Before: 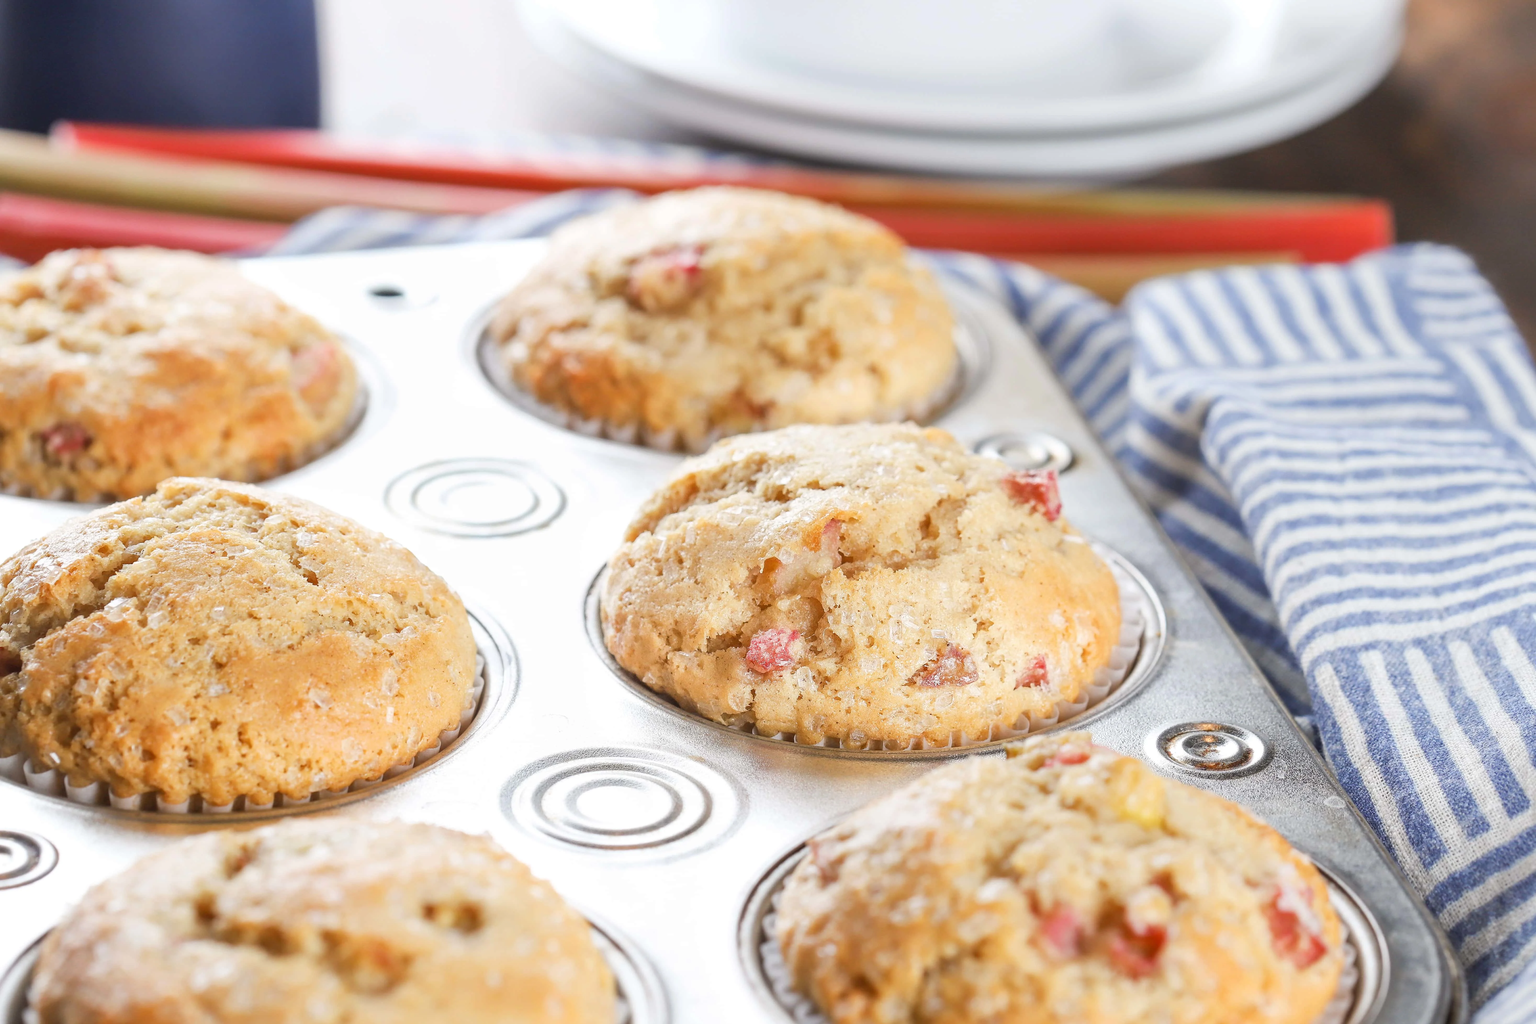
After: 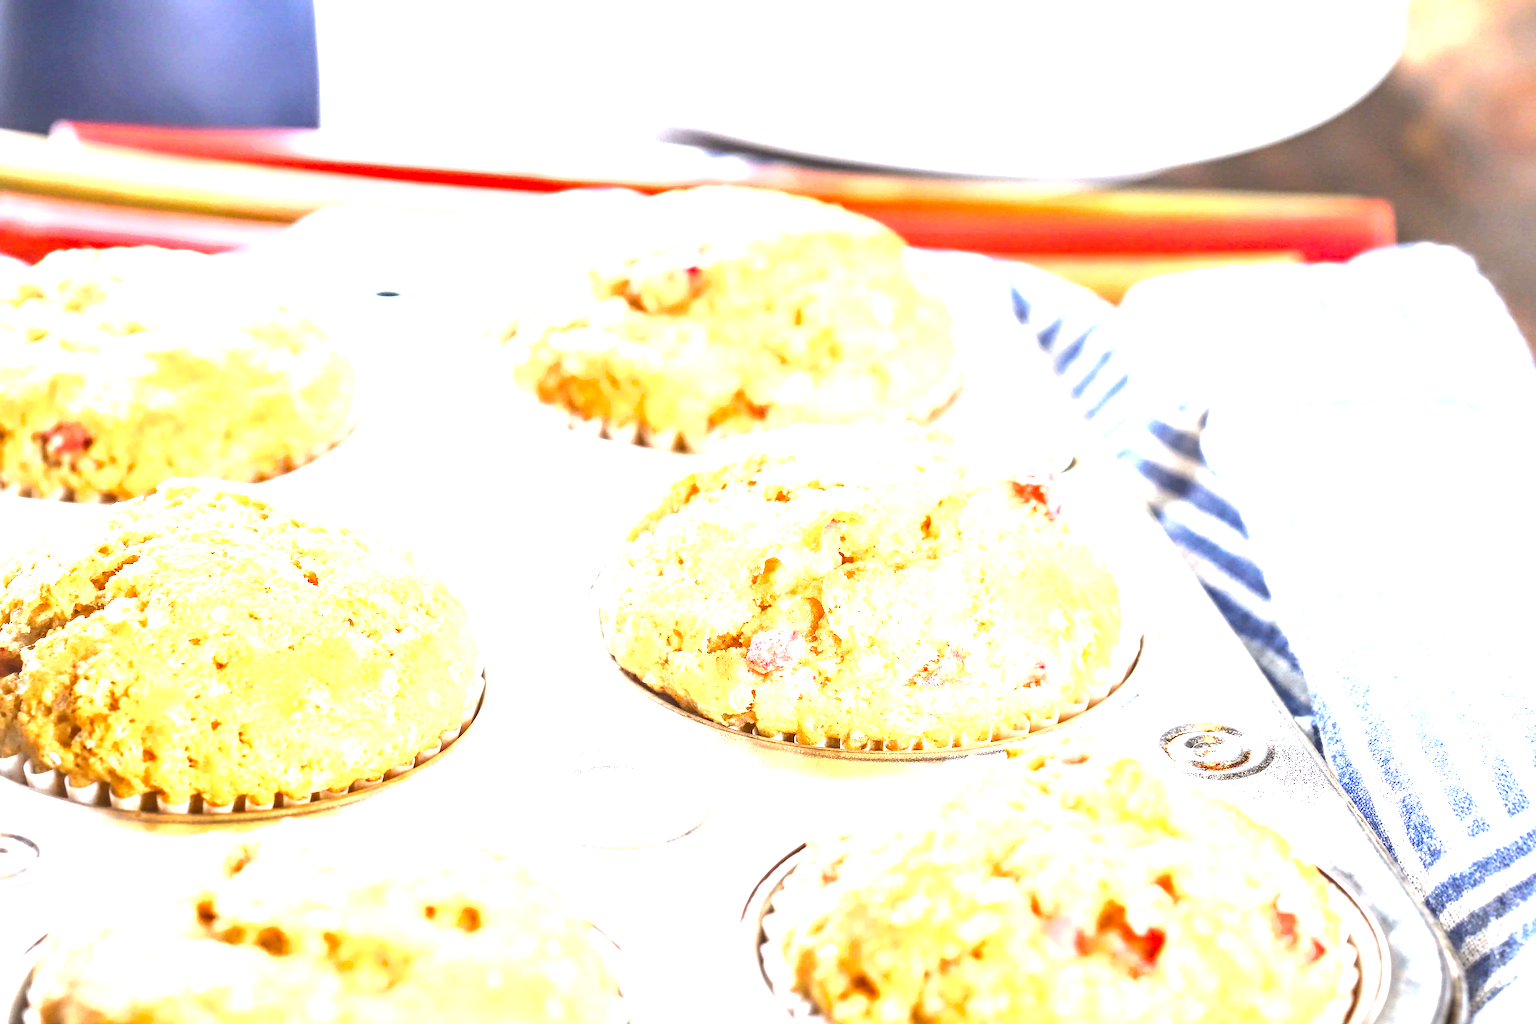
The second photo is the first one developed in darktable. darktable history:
shadows and highlights: shadows 37.42, highlights -26.62, highlights color adjustment 73.61%, soften with gaussian
color balance rgb: perceptual saturation grading › global saturation 19.623%
color calibration: illuminant same as pipeline (D50), x 0.346, y 0.357, temperature 4988.25 K, gamut compression 1.7
exposure: black level correction 0, exposure 2.11 EV, compensate highlight preservation false
local contrast: on, module defaults
